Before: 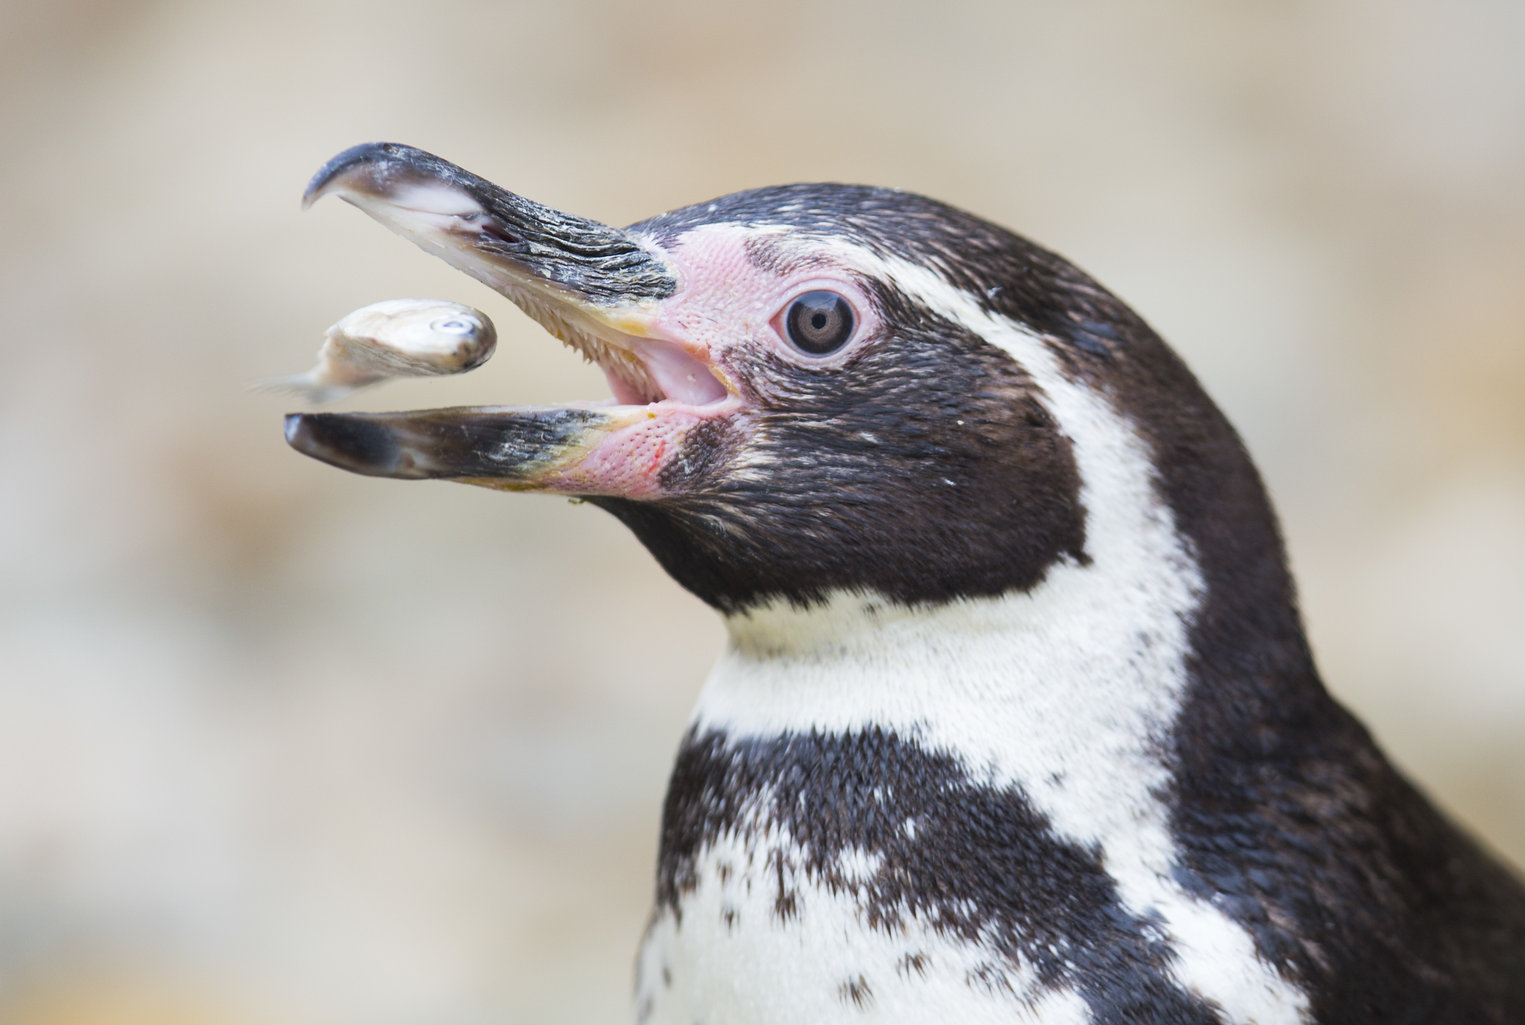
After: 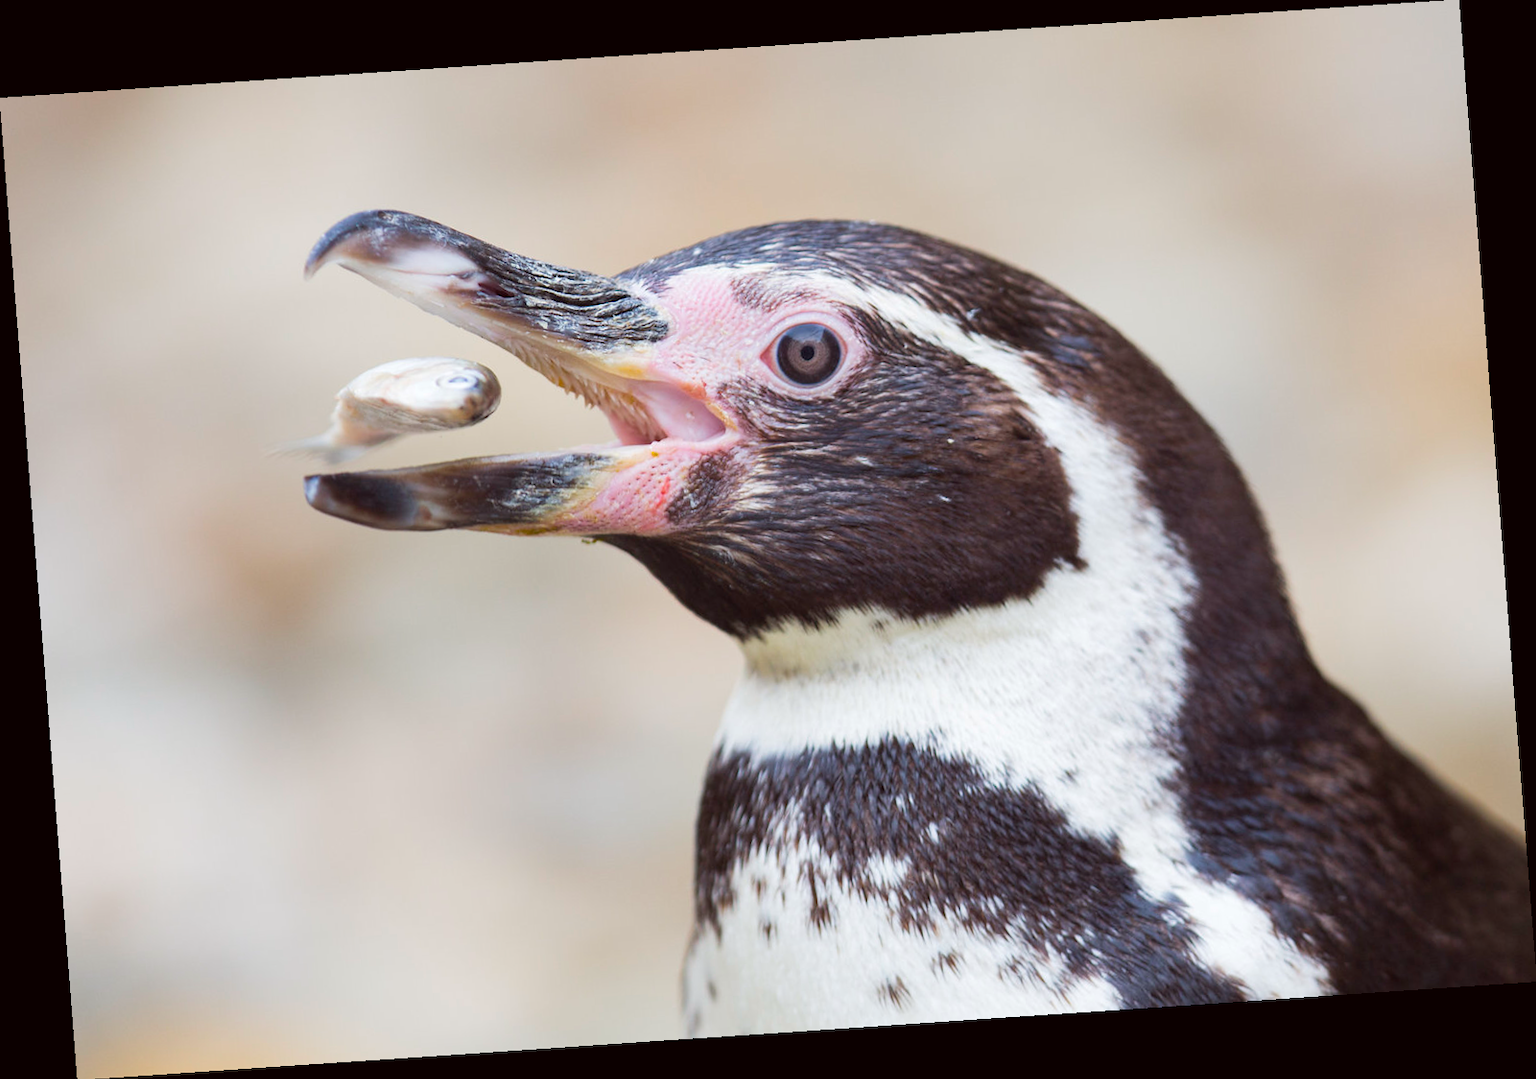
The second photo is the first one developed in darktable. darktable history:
color balance: mode lift, gamma, gain (sRGB), lift [1, 1.049, 1, 1]
rotate and perspective: rotation -4.2°, shear 0.006, automatic cropping off
